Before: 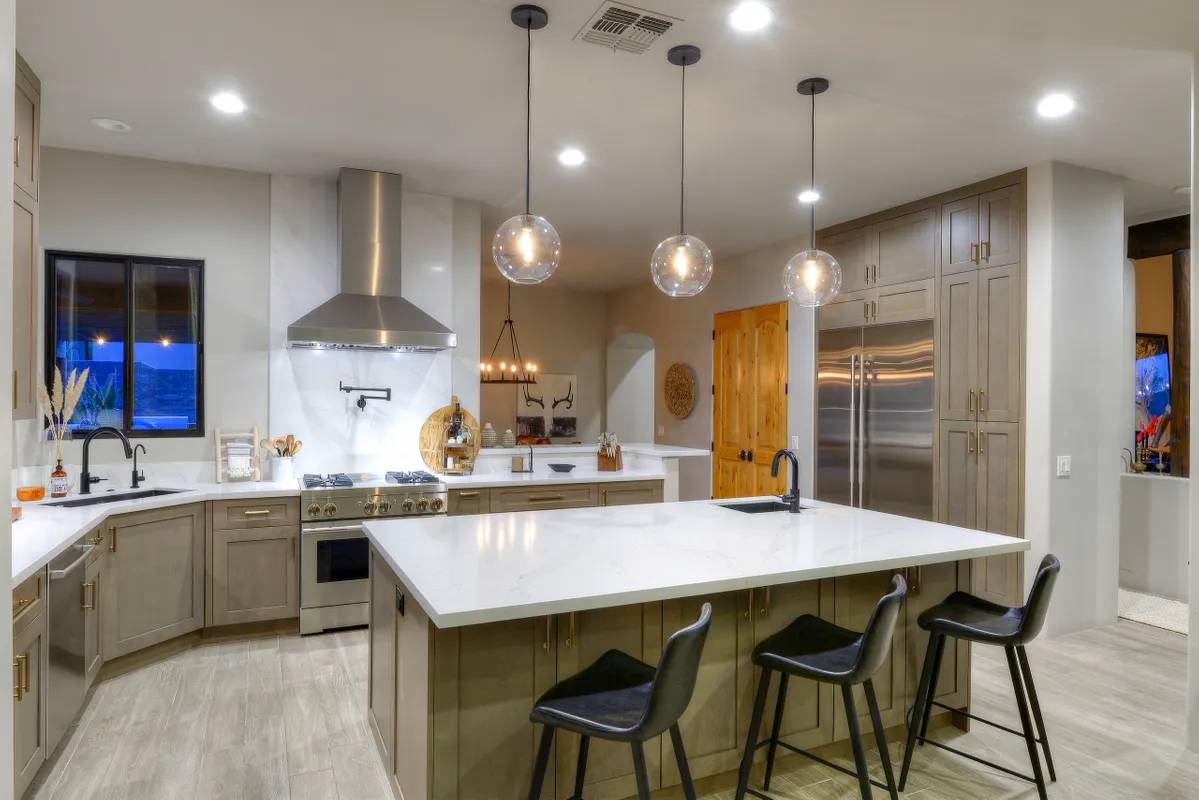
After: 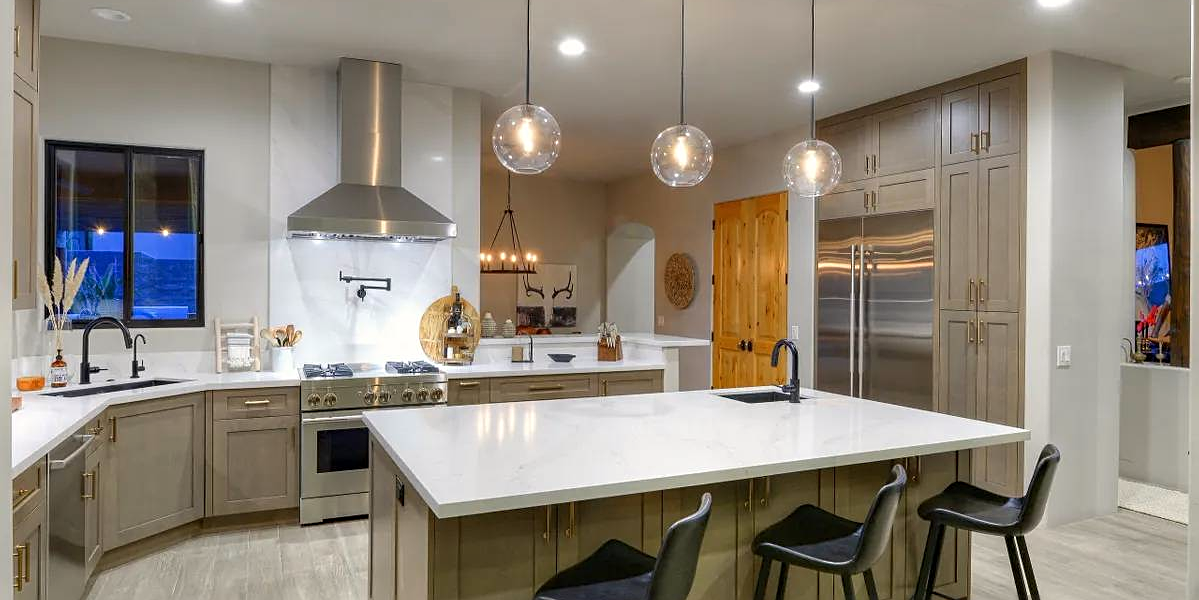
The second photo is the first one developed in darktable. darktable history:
white balance: red 1.009, blue 0.985
crop: top 13.819%, bottom 11.169%
sharpen: on, module defaults
